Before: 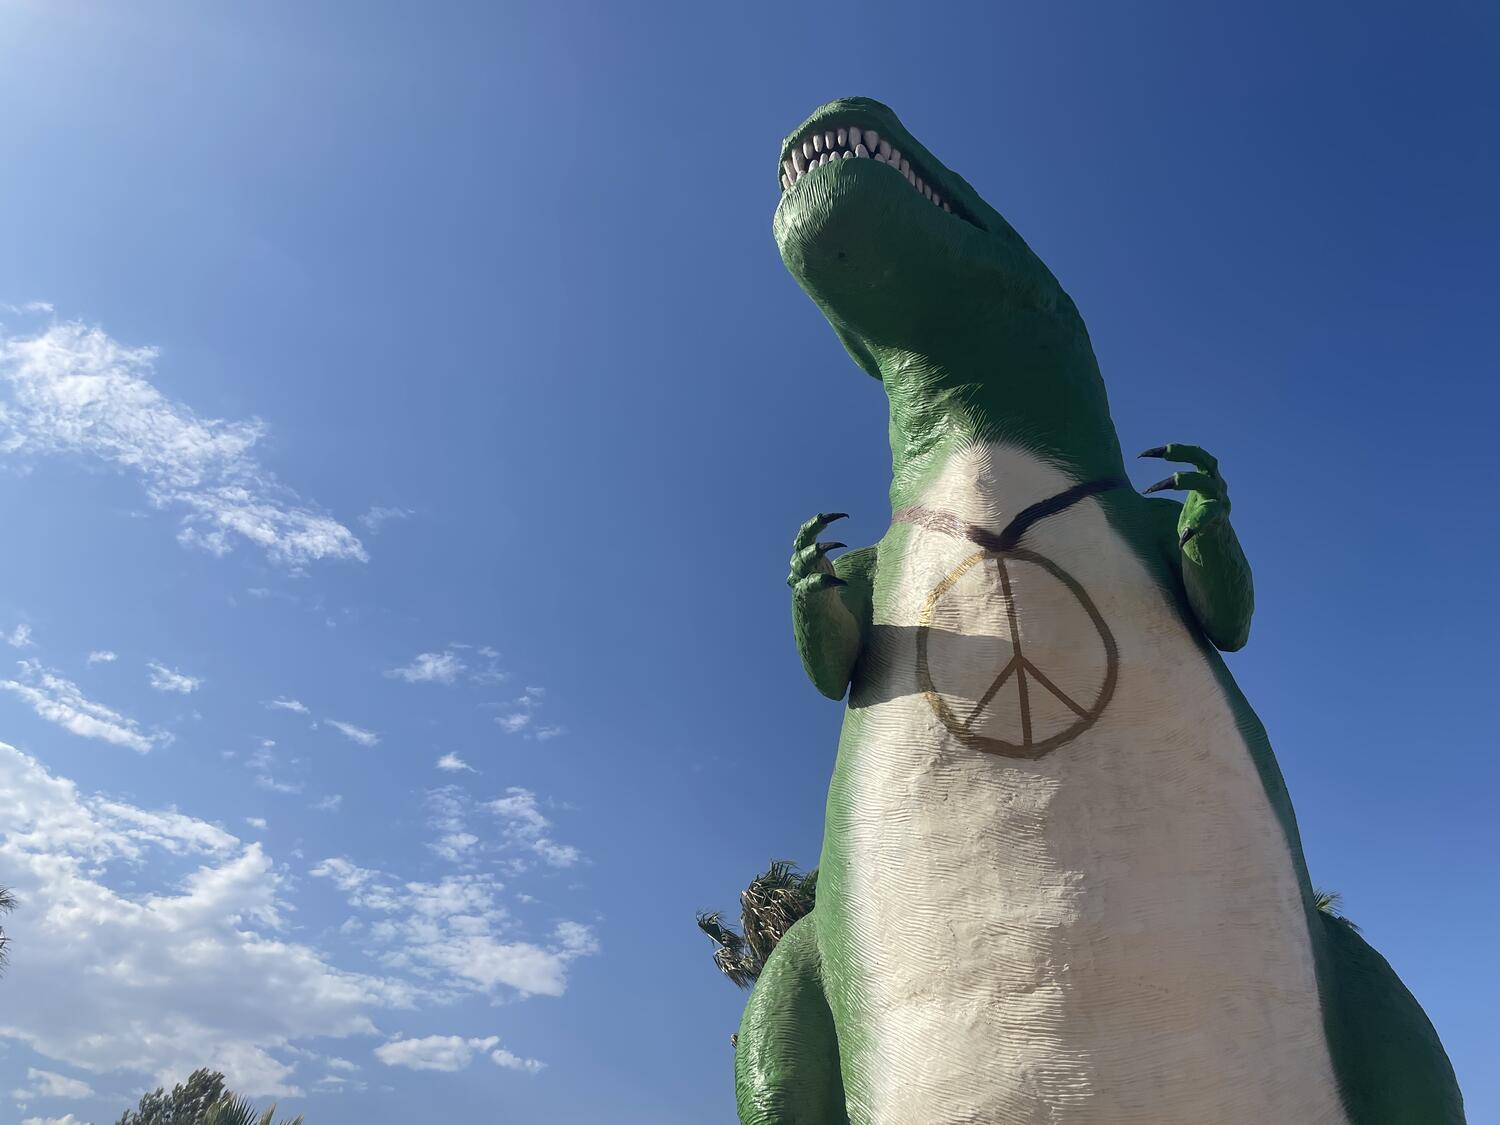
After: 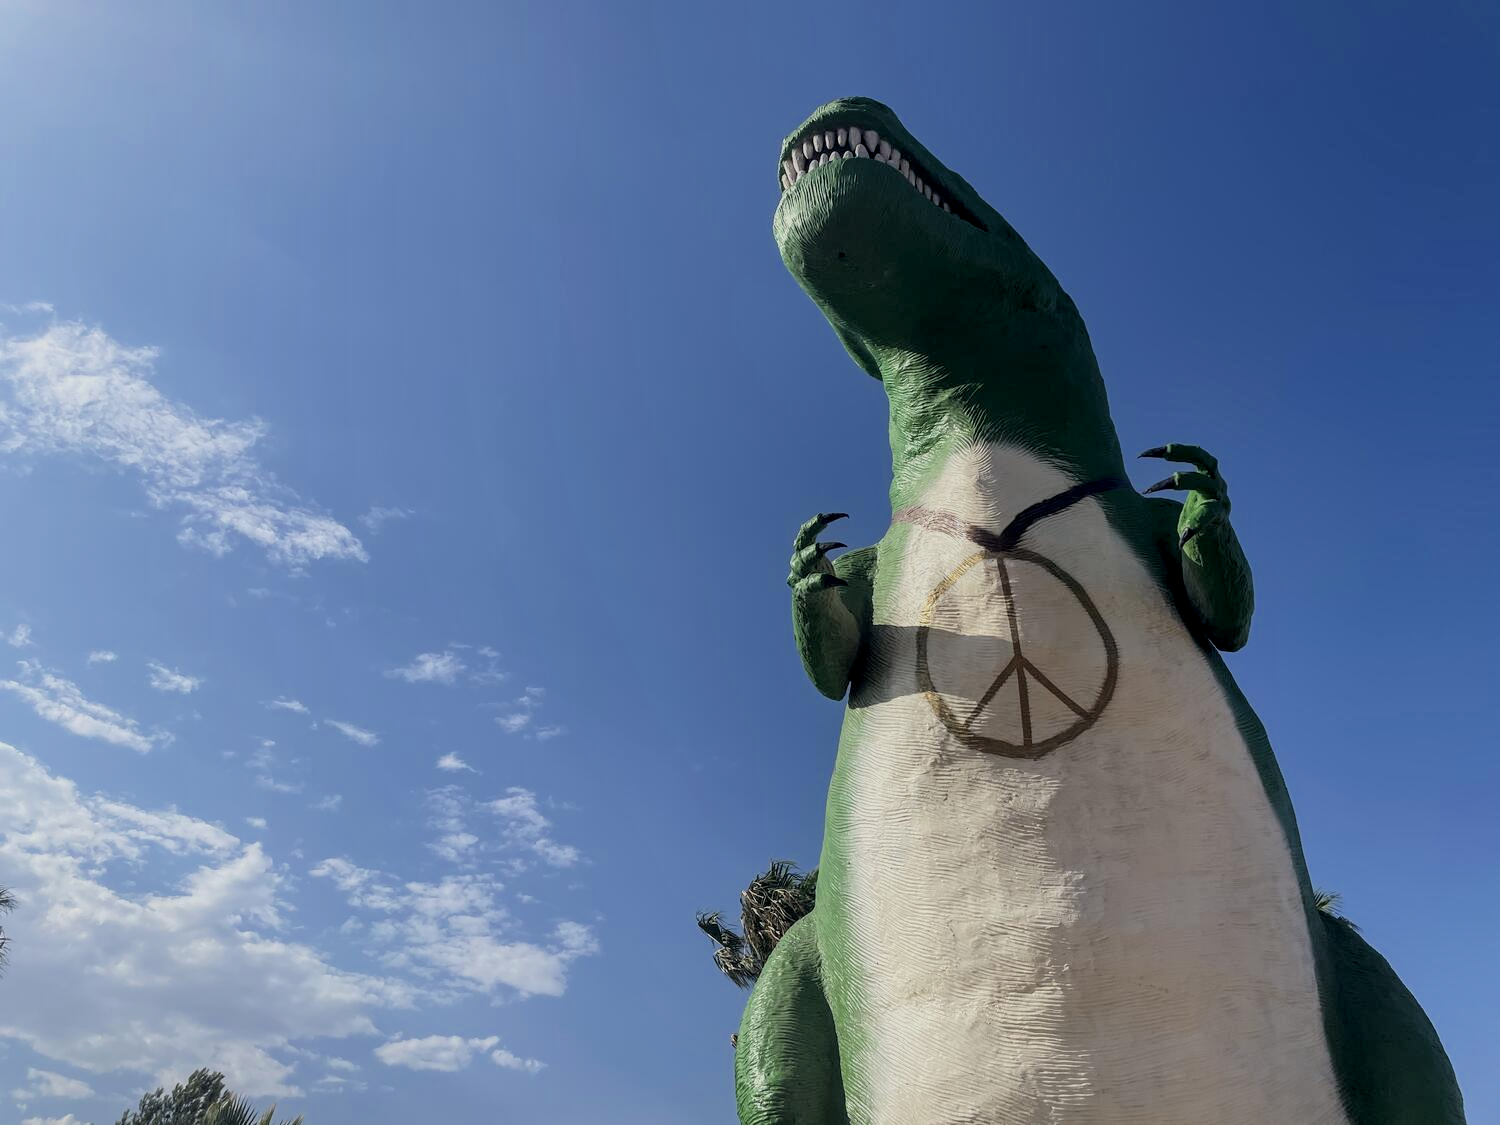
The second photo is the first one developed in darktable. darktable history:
filmic rgb: black relative exposure -7.65 EV, white relative exposure 4.56 EV, hardness 3.61, color science v6 (2022)
local contrast: on, module defaults
